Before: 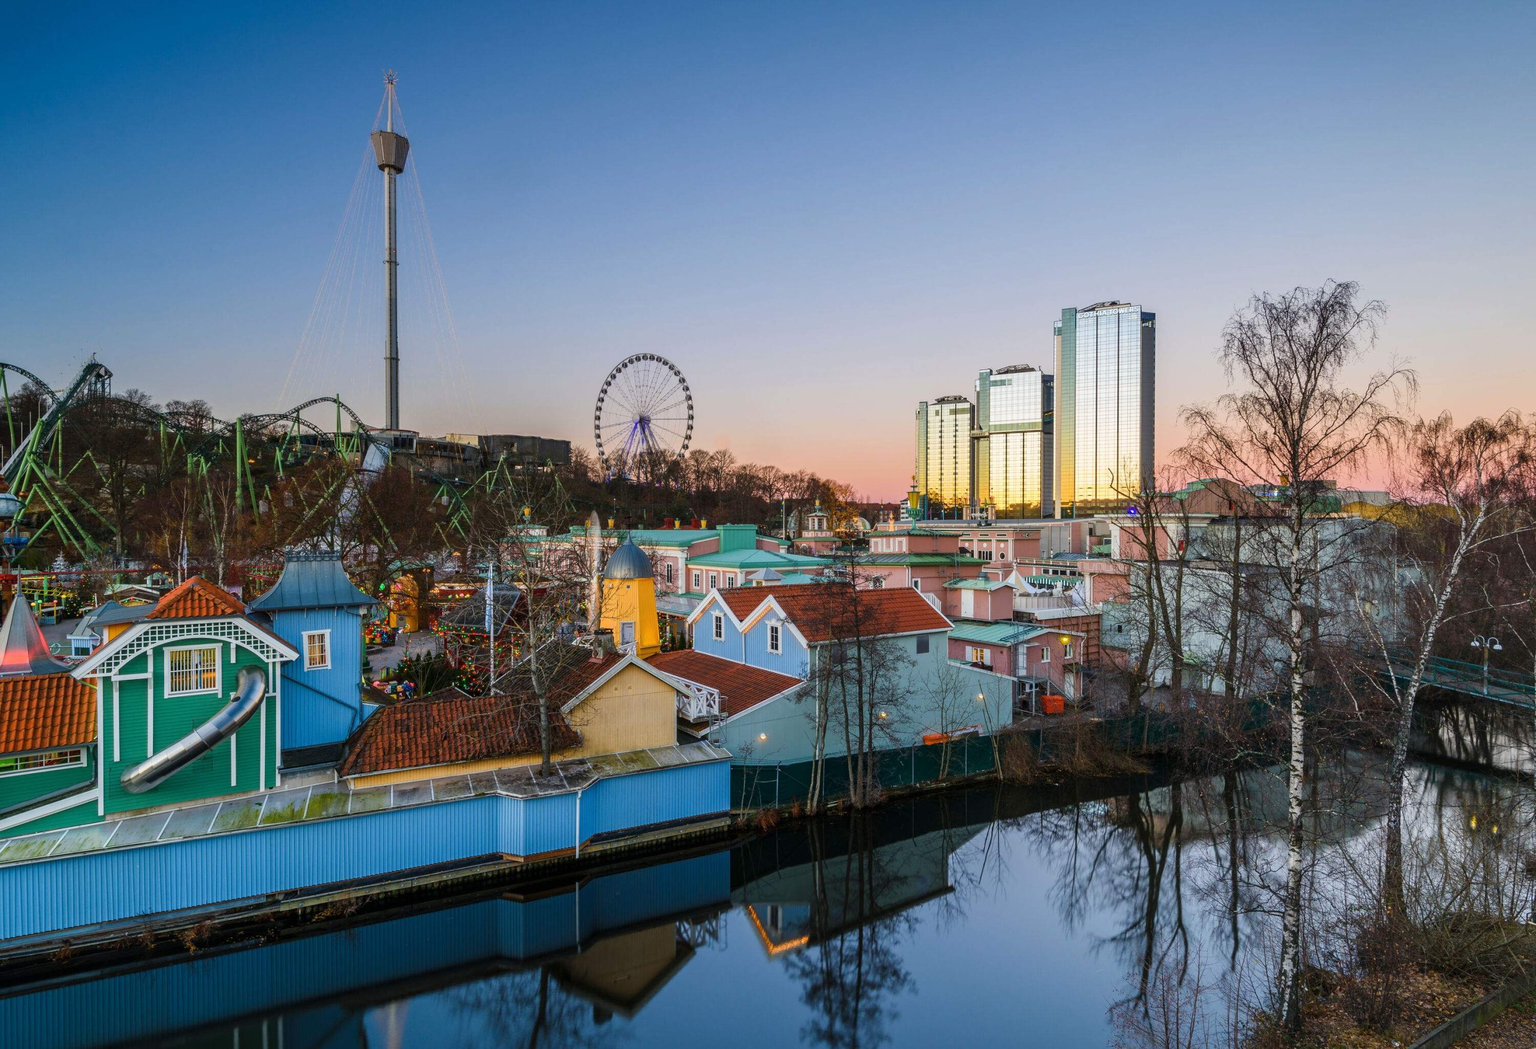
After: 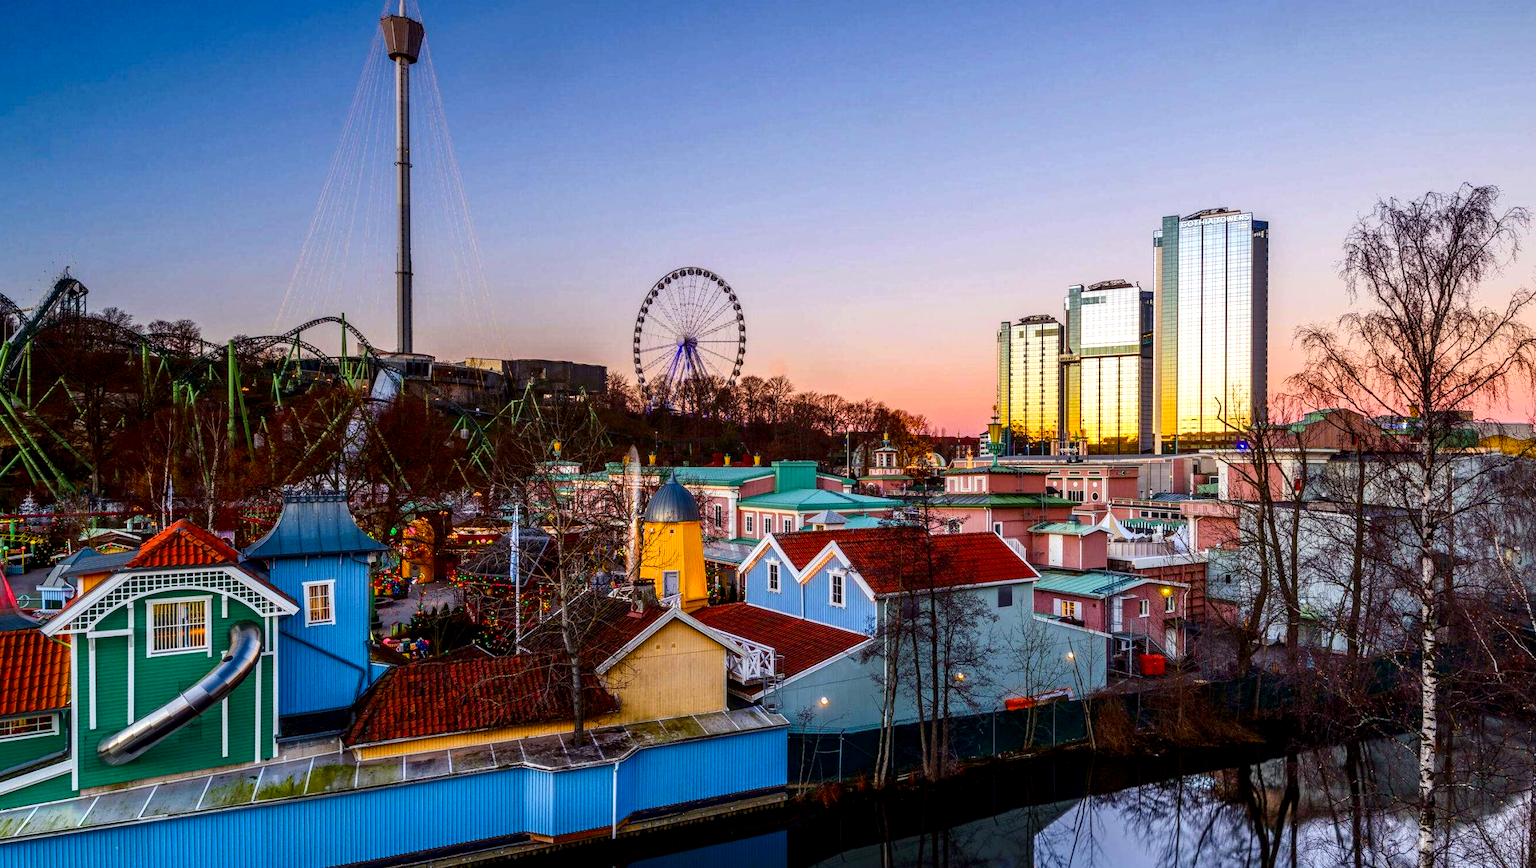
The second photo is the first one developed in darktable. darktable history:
local contrast: on, module defaults
color balance rgb: shadows lift › chroma 0.857%, shadows lift › hue 113.09°, power › luminance -7.609%, power › chroma 1.323%, power › hue 330.53°, highlights gain › chroma 0.139%, highlights gain › hue 331.35°, global offset › luminance -0.515%, perceptual saturation grading › global saturation 15.044%
crop and rotate: left 2.294%, top 11.251%, right 9.326%, bottom 15.565%
contrast brightness saturation: contrast 0.116, brightness -0.117, saturation 0.199
exposure: exposure 0.298 EV, compensate highlight preservation false
